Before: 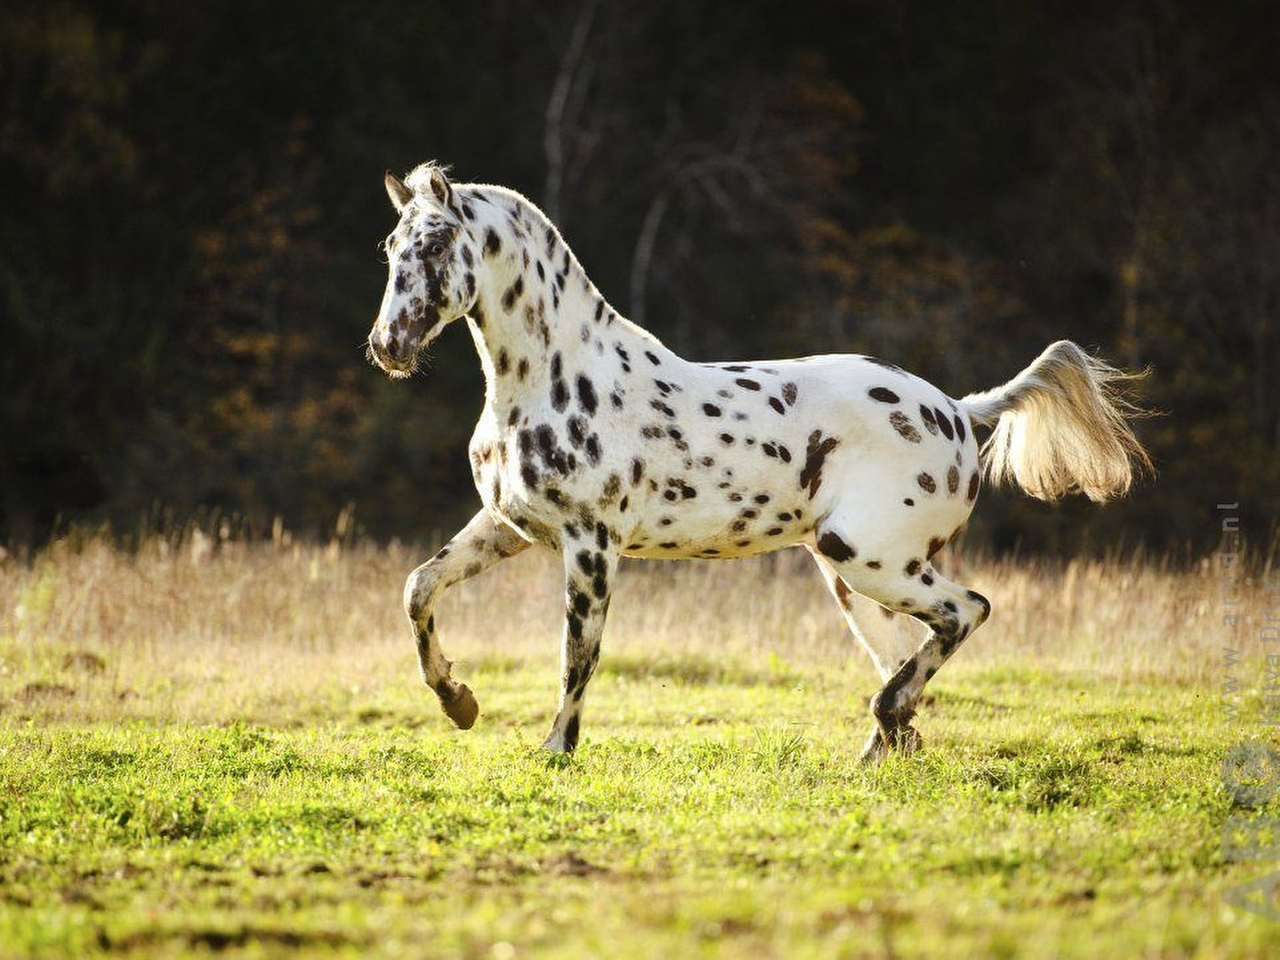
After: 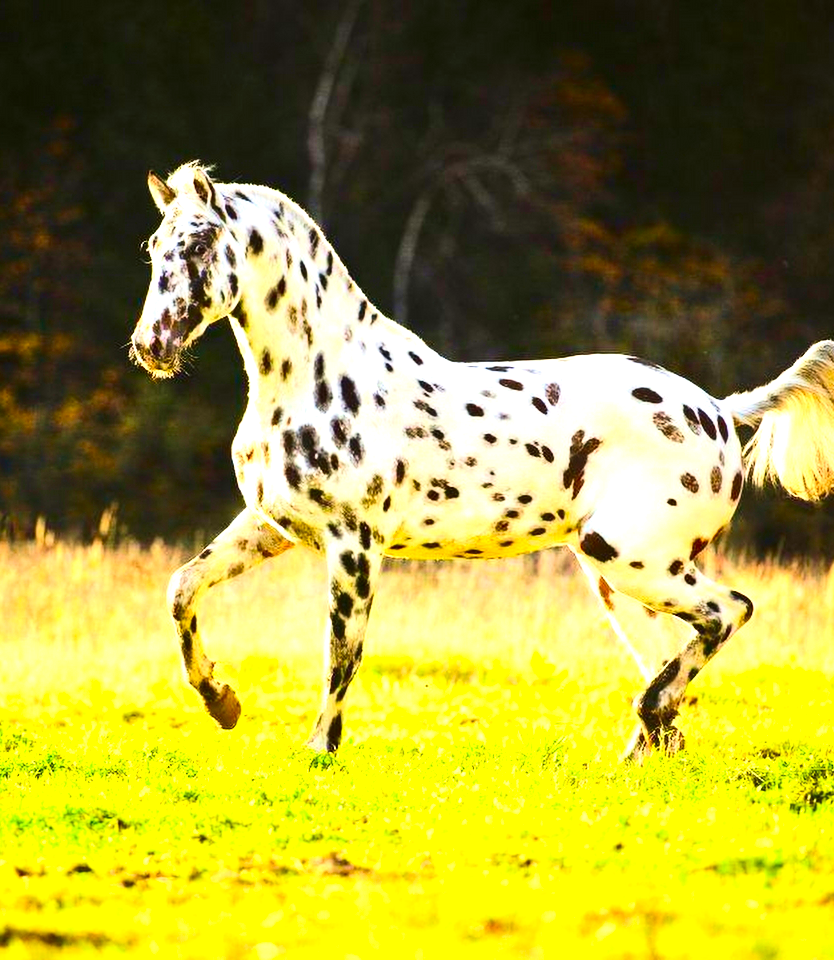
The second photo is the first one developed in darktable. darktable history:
crop and rotate: left 18.535%, right 16.269%
contrast brightness saturation: contrast 0.262, brightness 0.016, saturation 0.87
exposure: black level correction 0, exposure 1.001 EV, compensate exposure bias true, compensate highlight preservation false
velvia: strength 29.82%
